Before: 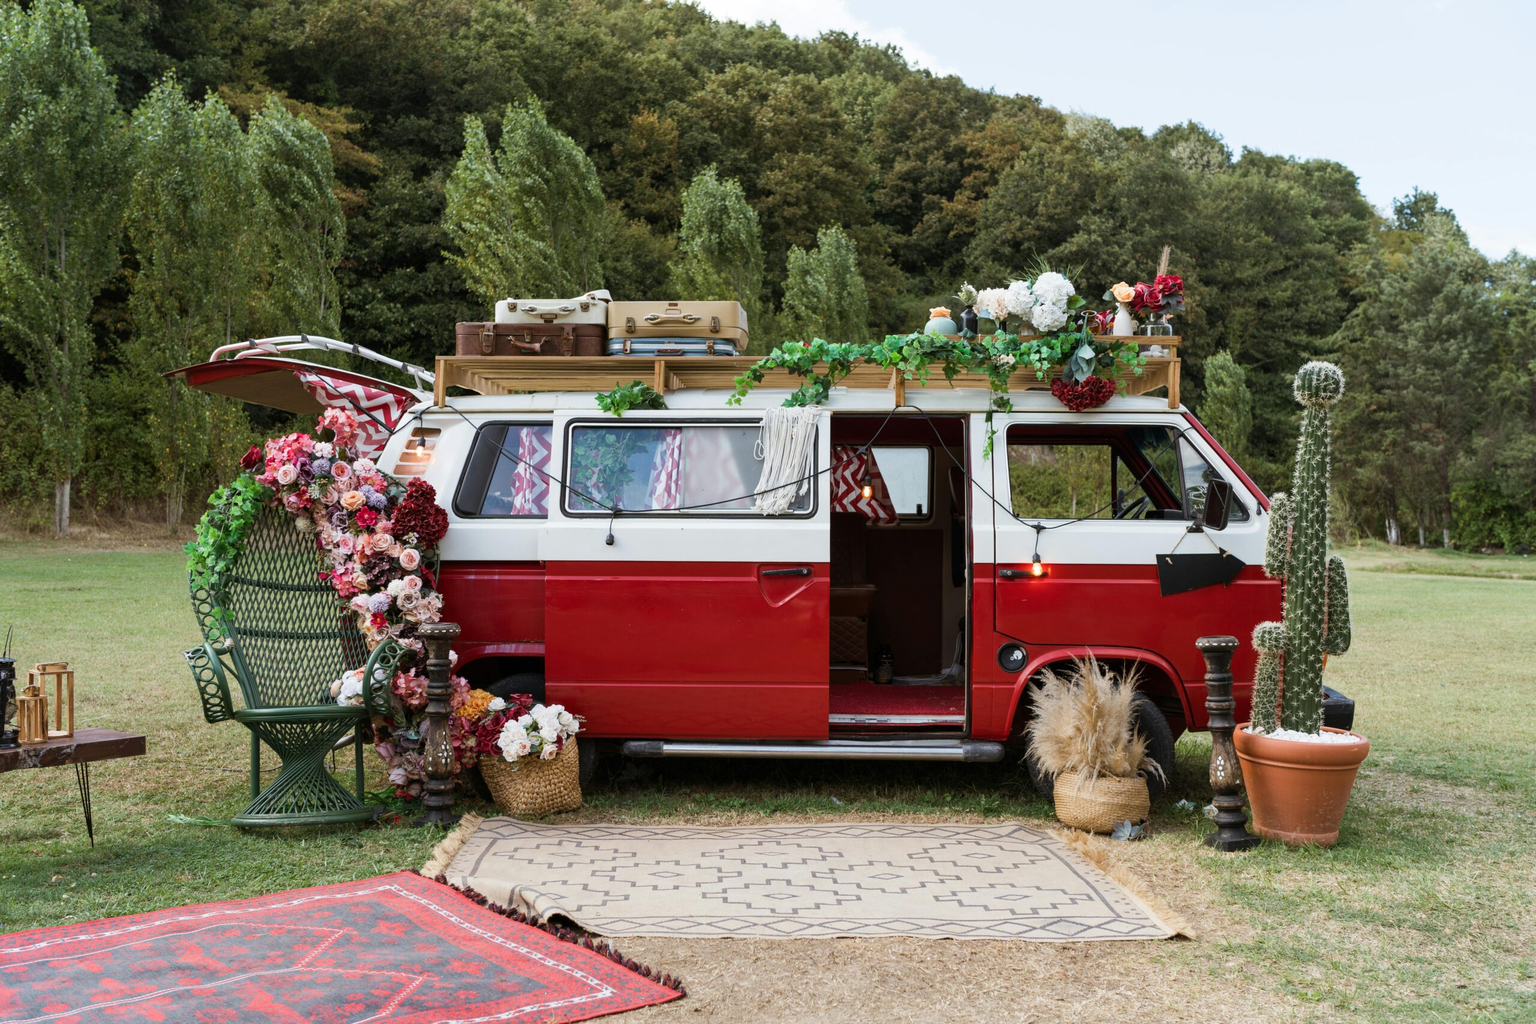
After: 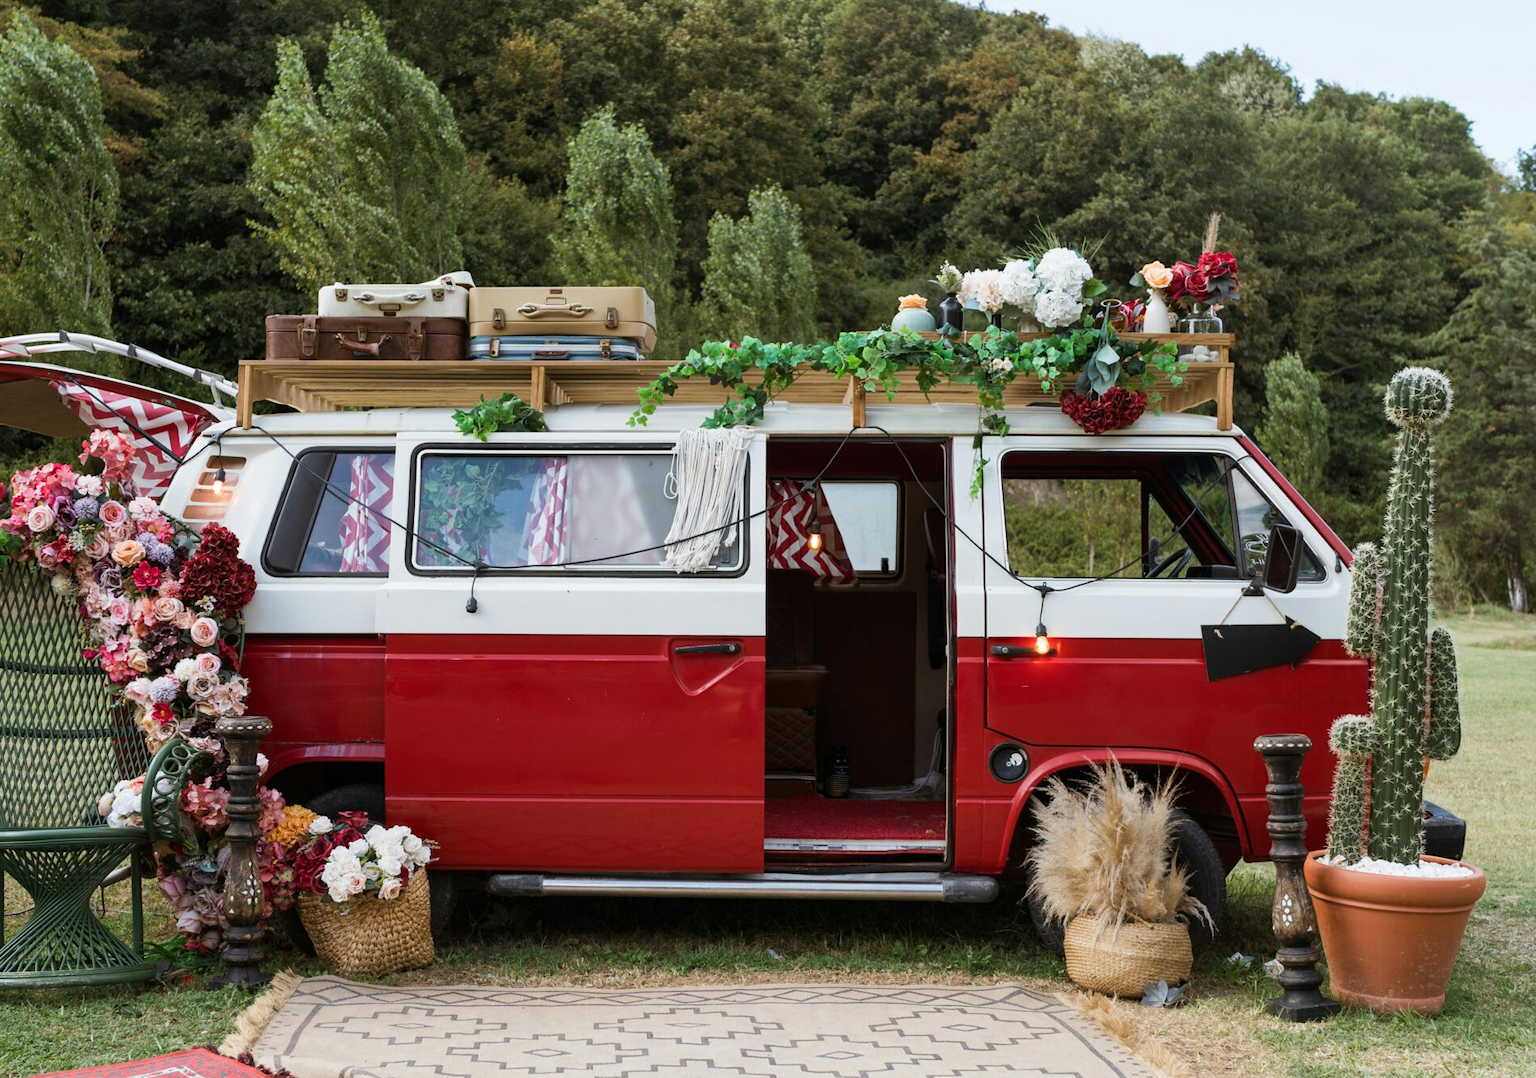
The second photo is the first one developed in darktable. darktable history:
crop: left 16.731%, top 8.463%, right 8.375%, bottom 12.661%
